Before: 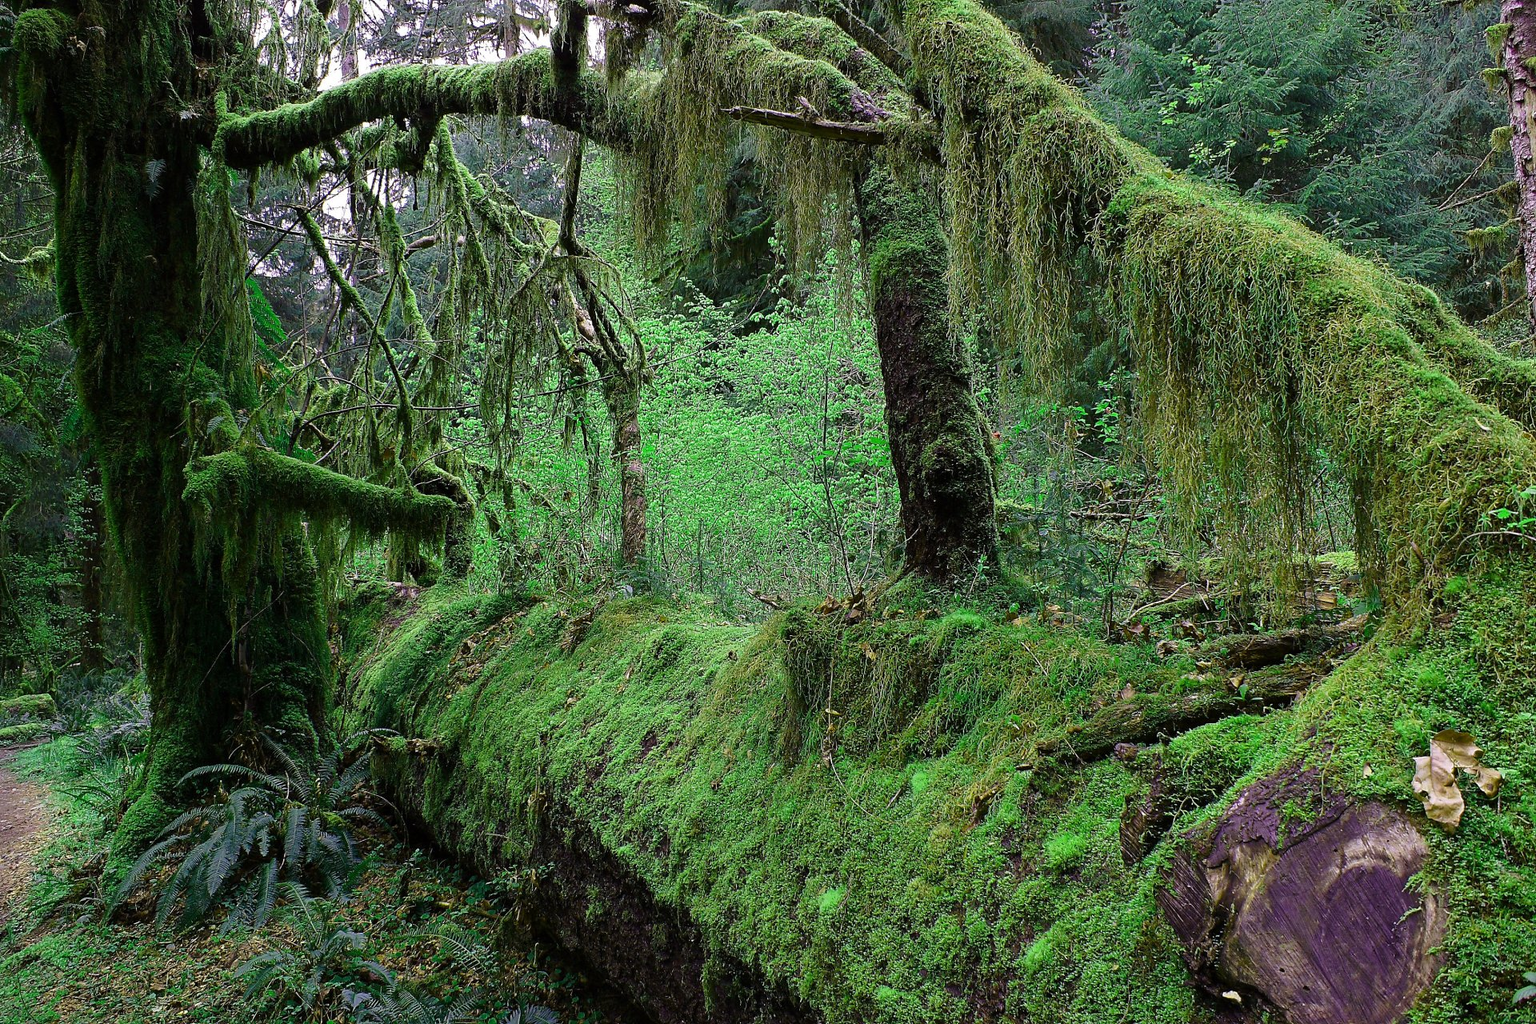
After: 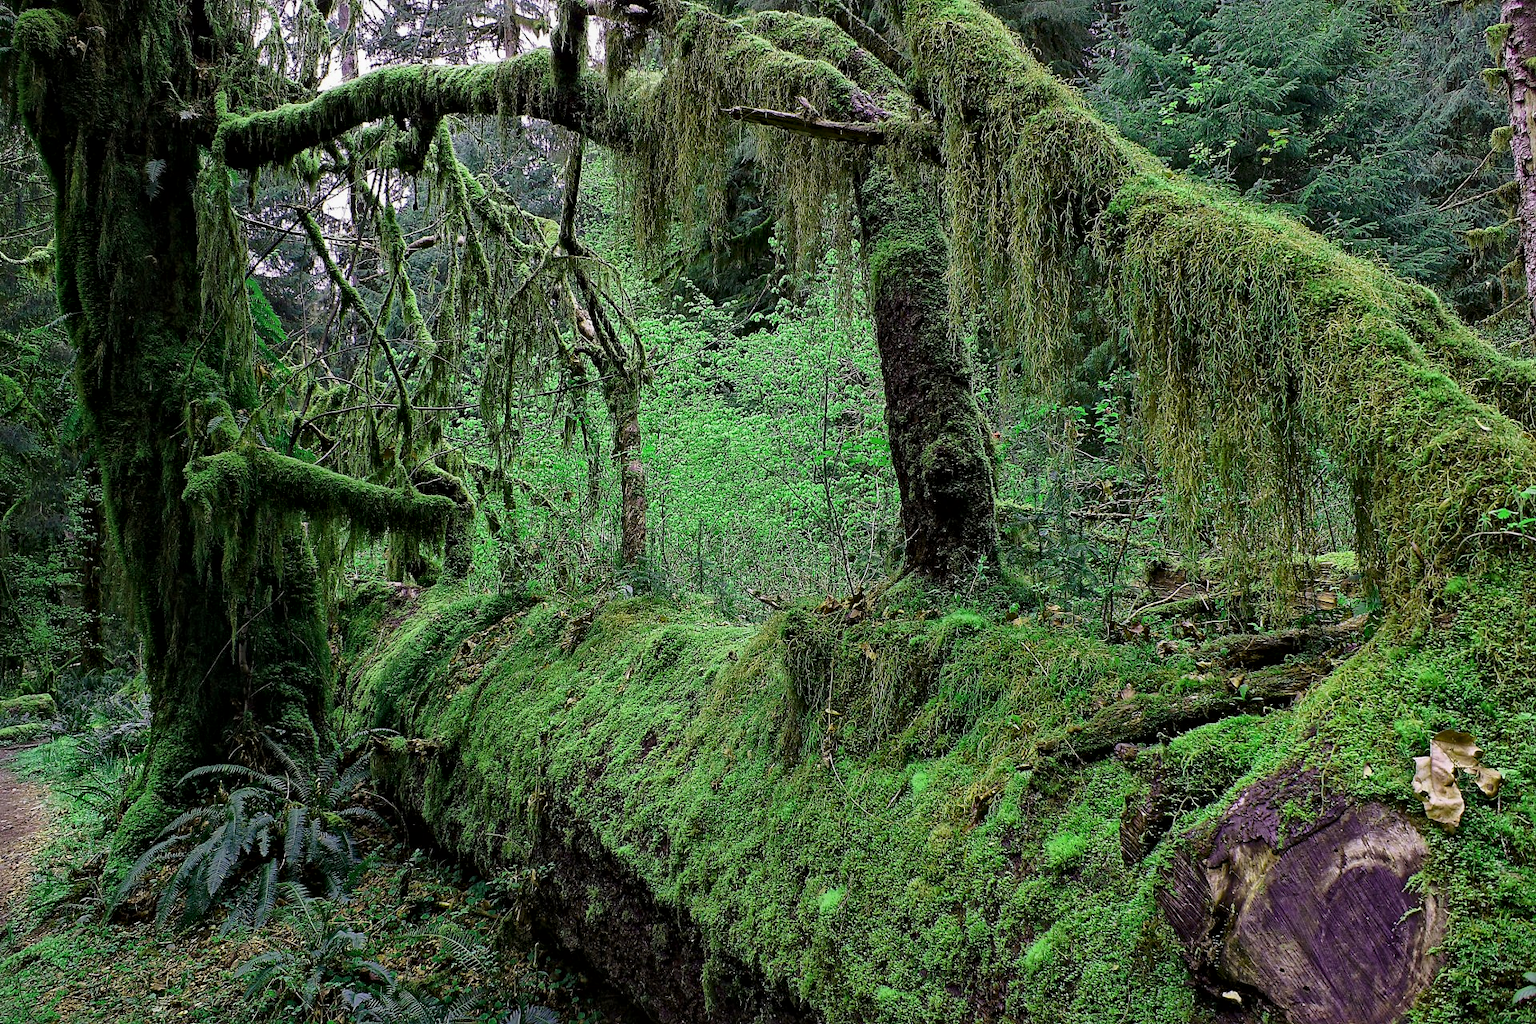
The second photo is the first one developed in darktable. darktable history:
local contrast: mode bilateral grid, contrast 20, coarseness 19, detail 163%, midtone range 0.2
exposure: exposure -0.183 EV, compensate highlight preservation false
